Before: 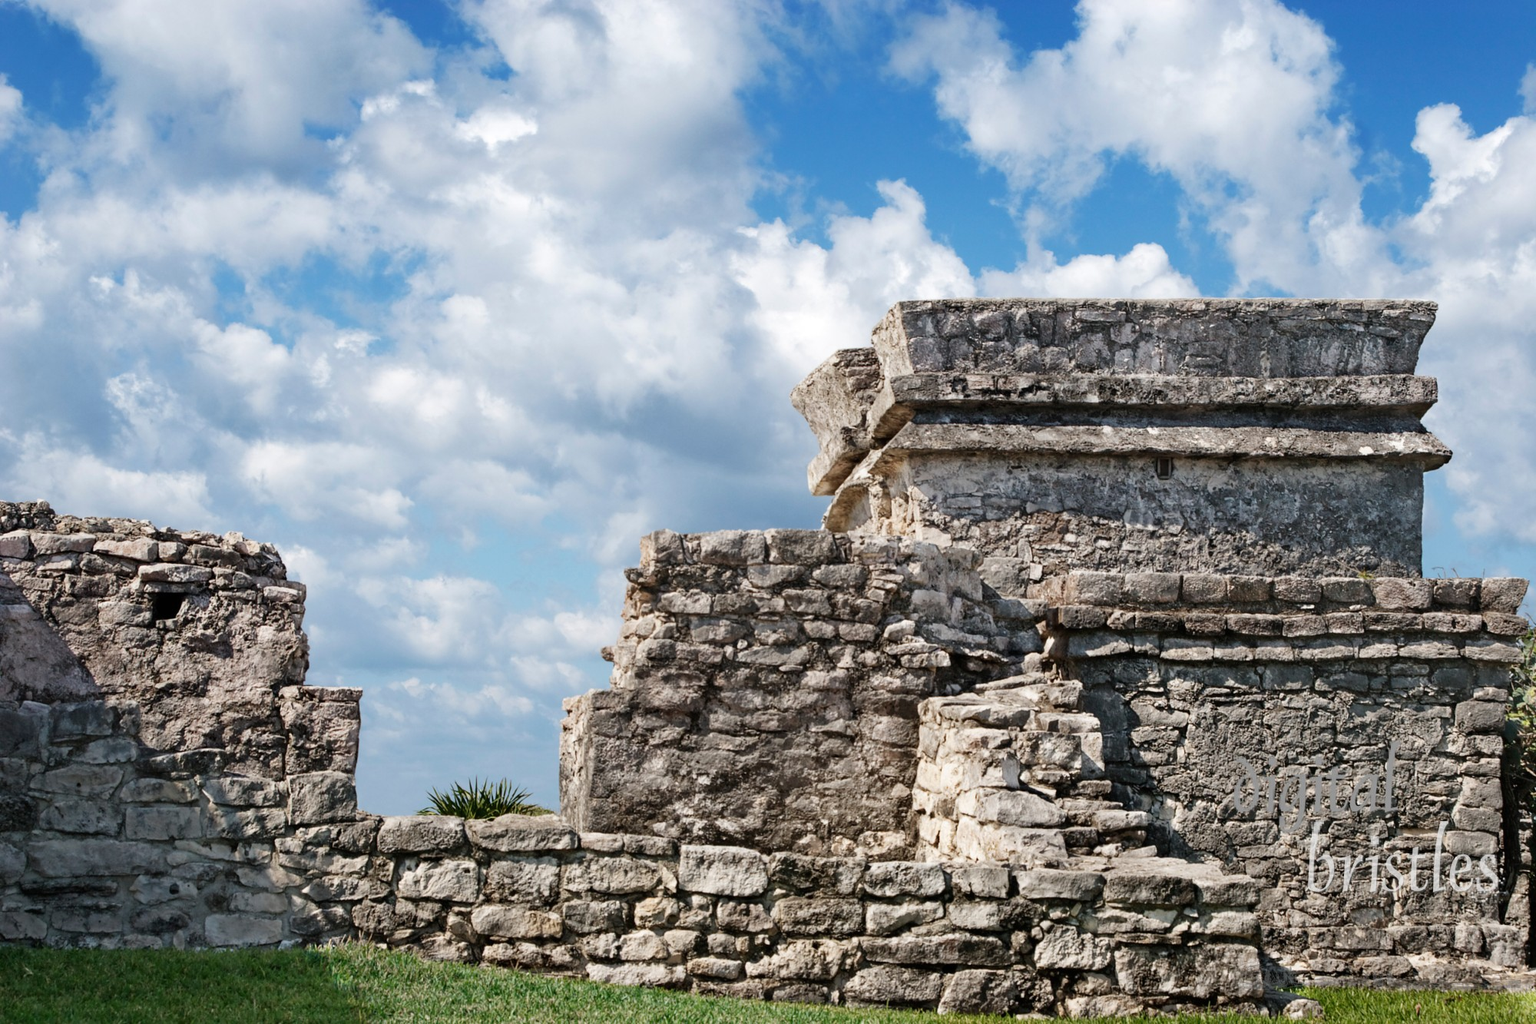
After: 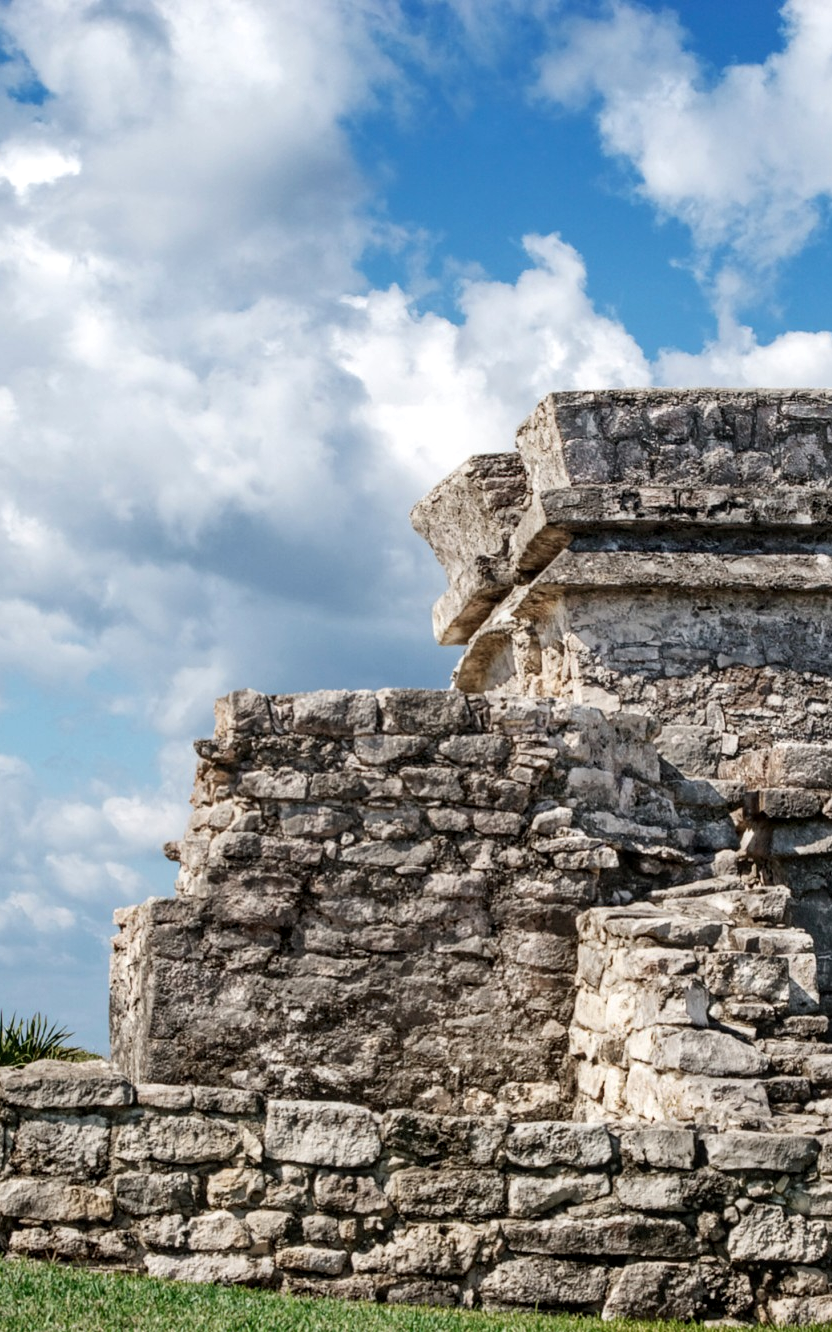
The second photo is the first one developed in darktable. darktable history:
local contrast: on, module defaults
crop: left 30.986%, right 27.402%
